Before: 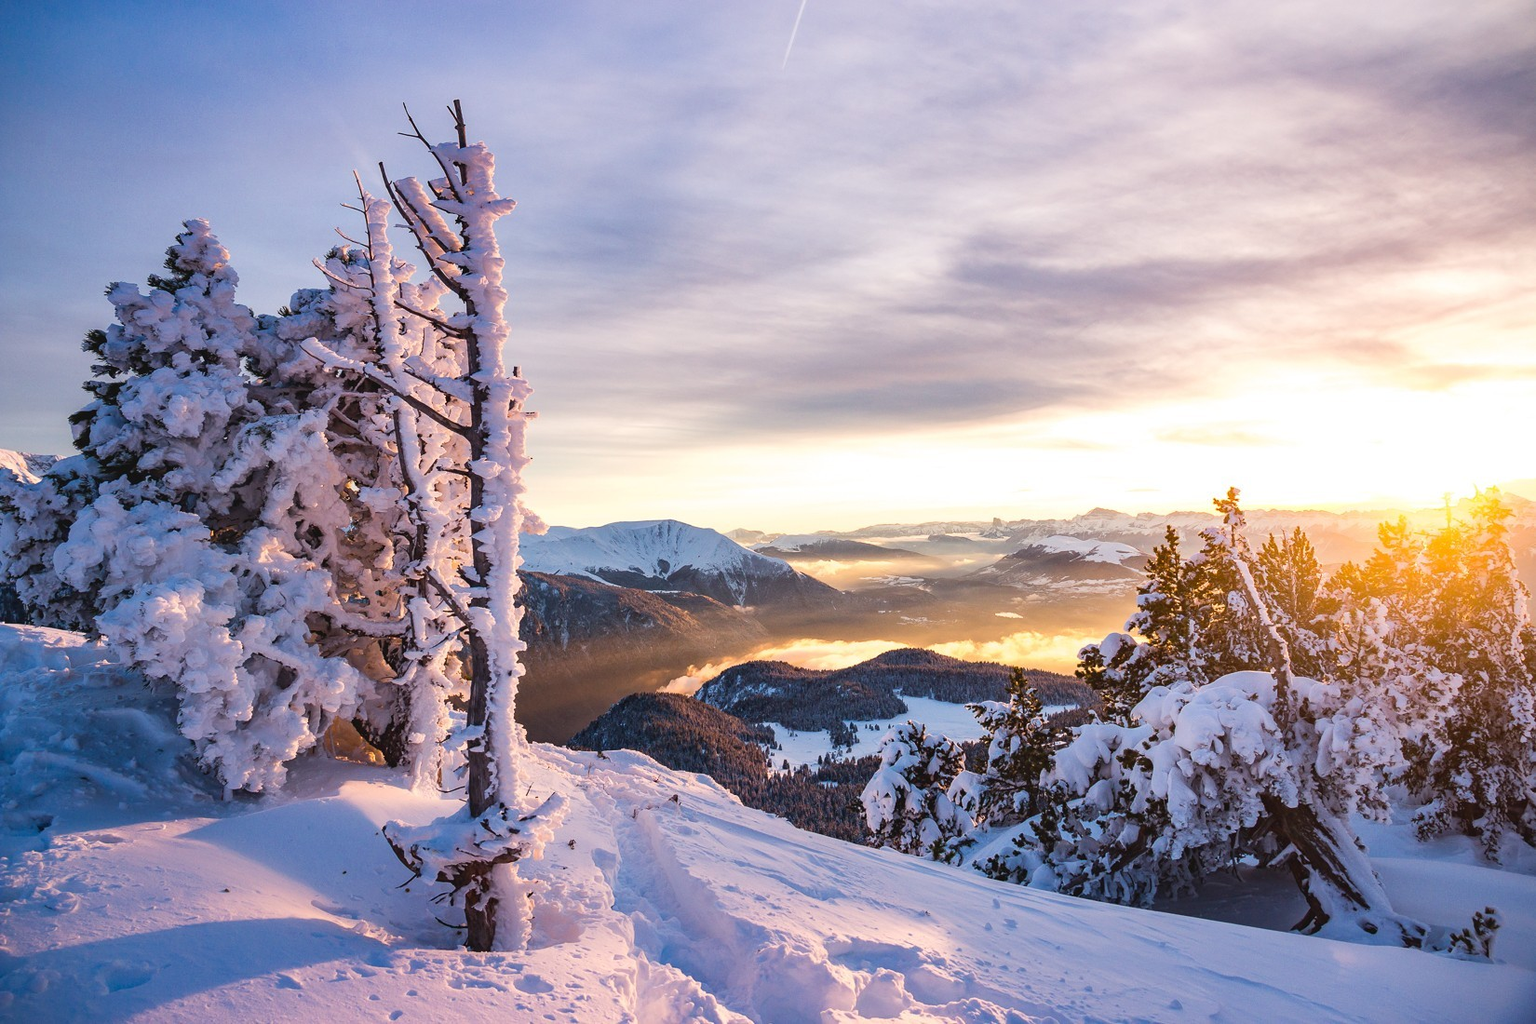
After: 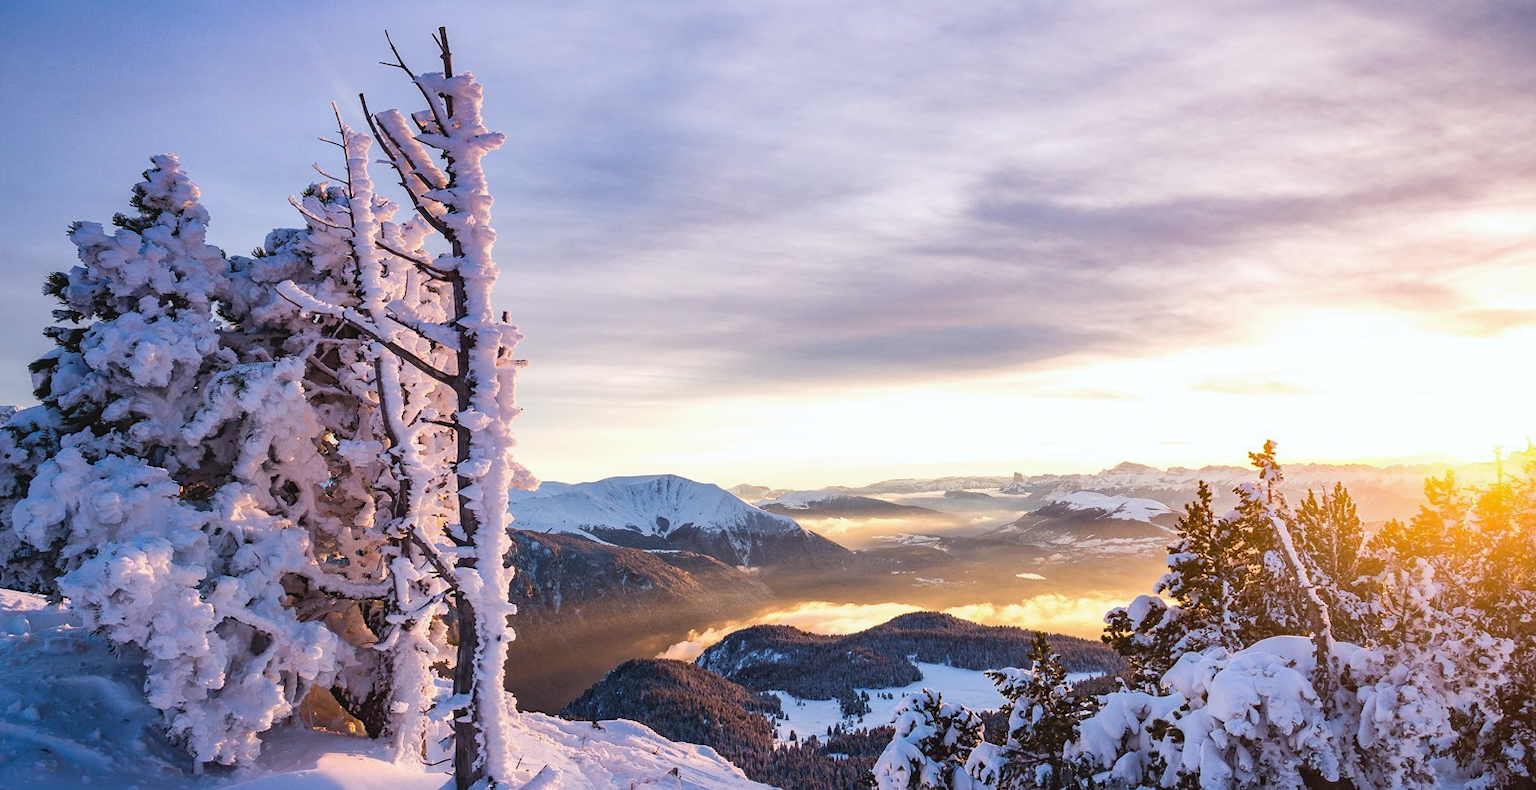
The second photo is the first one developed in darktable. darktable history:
crop: left 2.737%, top 7.287%, right 3.421%, bottom 20.179%
white balance: red 0.98, blue 1.034
